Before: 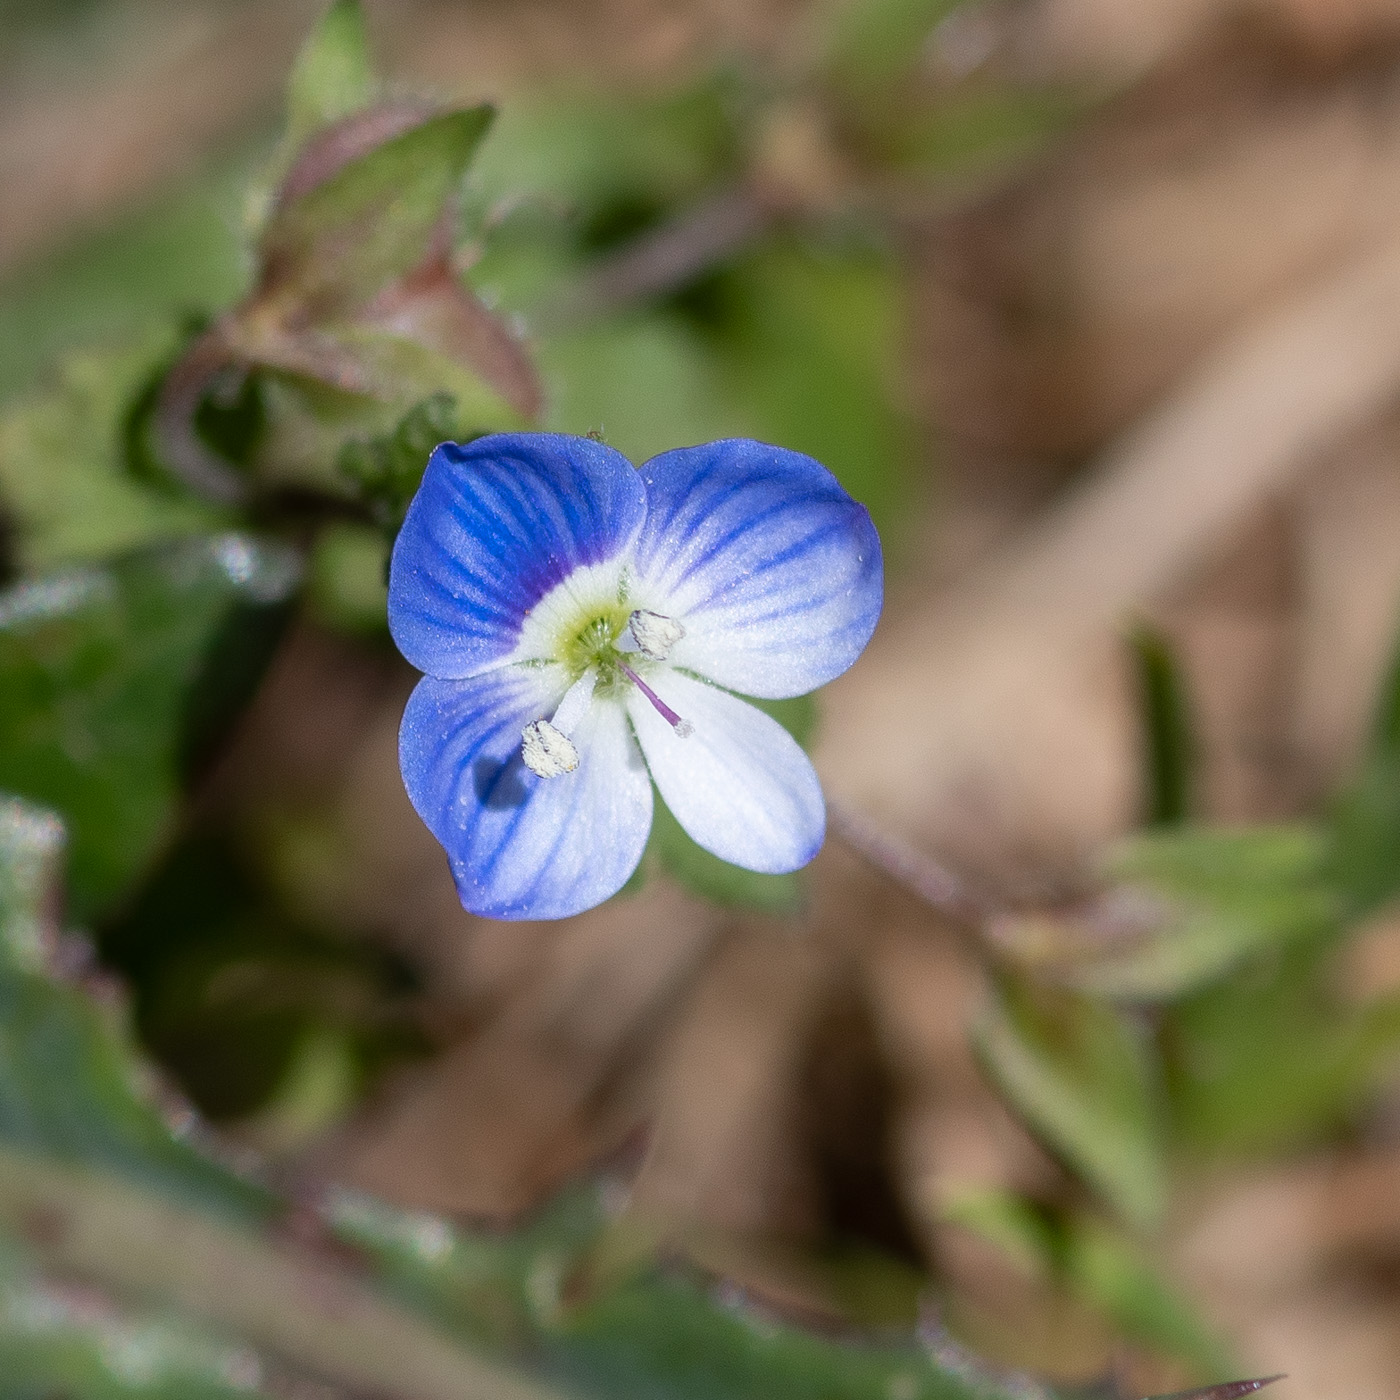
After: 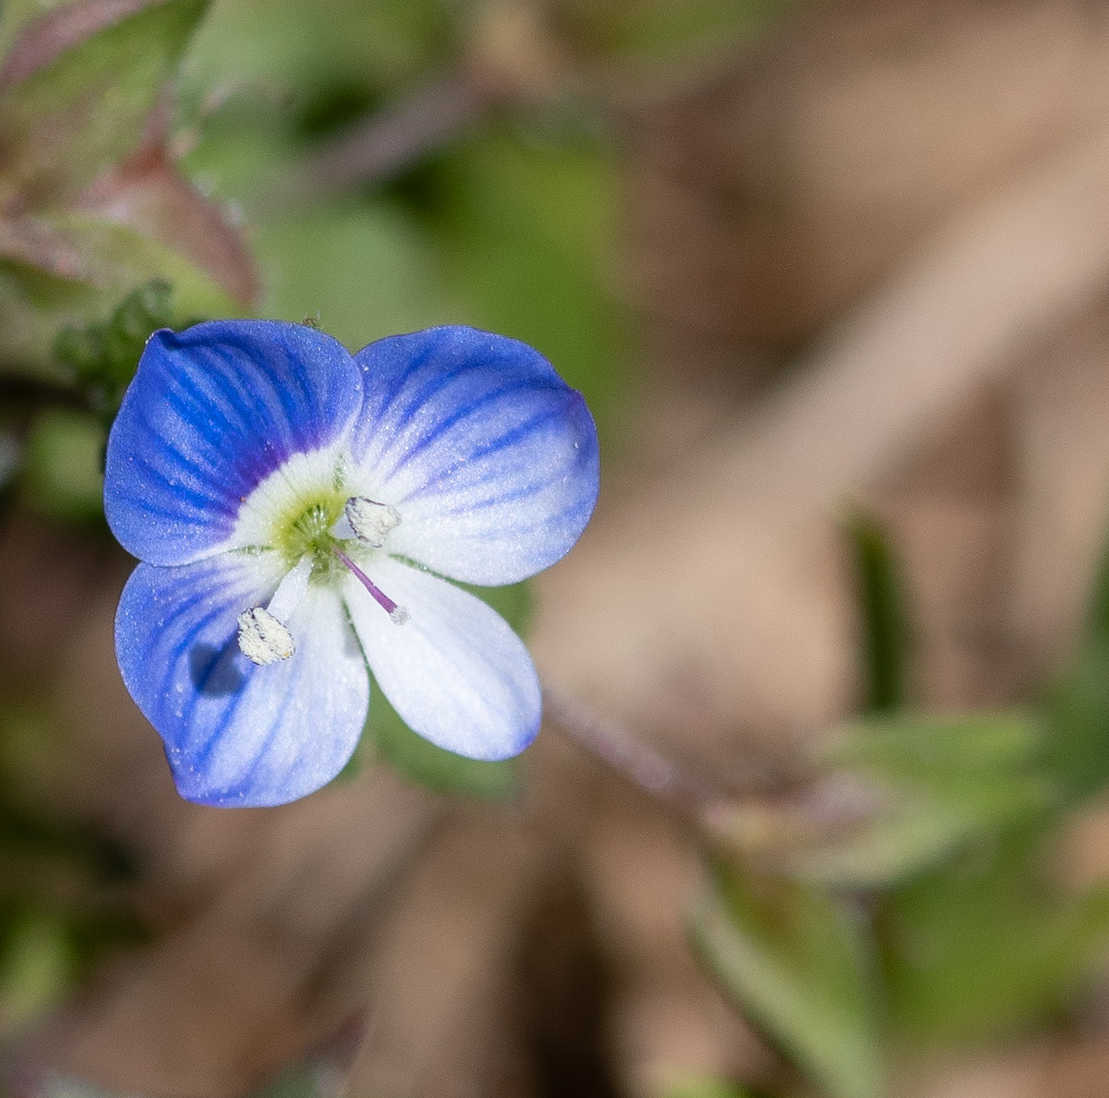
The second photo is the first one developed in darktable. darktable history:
crop and rotate: left 20.335%, top 8.1%, right 0.437%, bottom 13.431%
